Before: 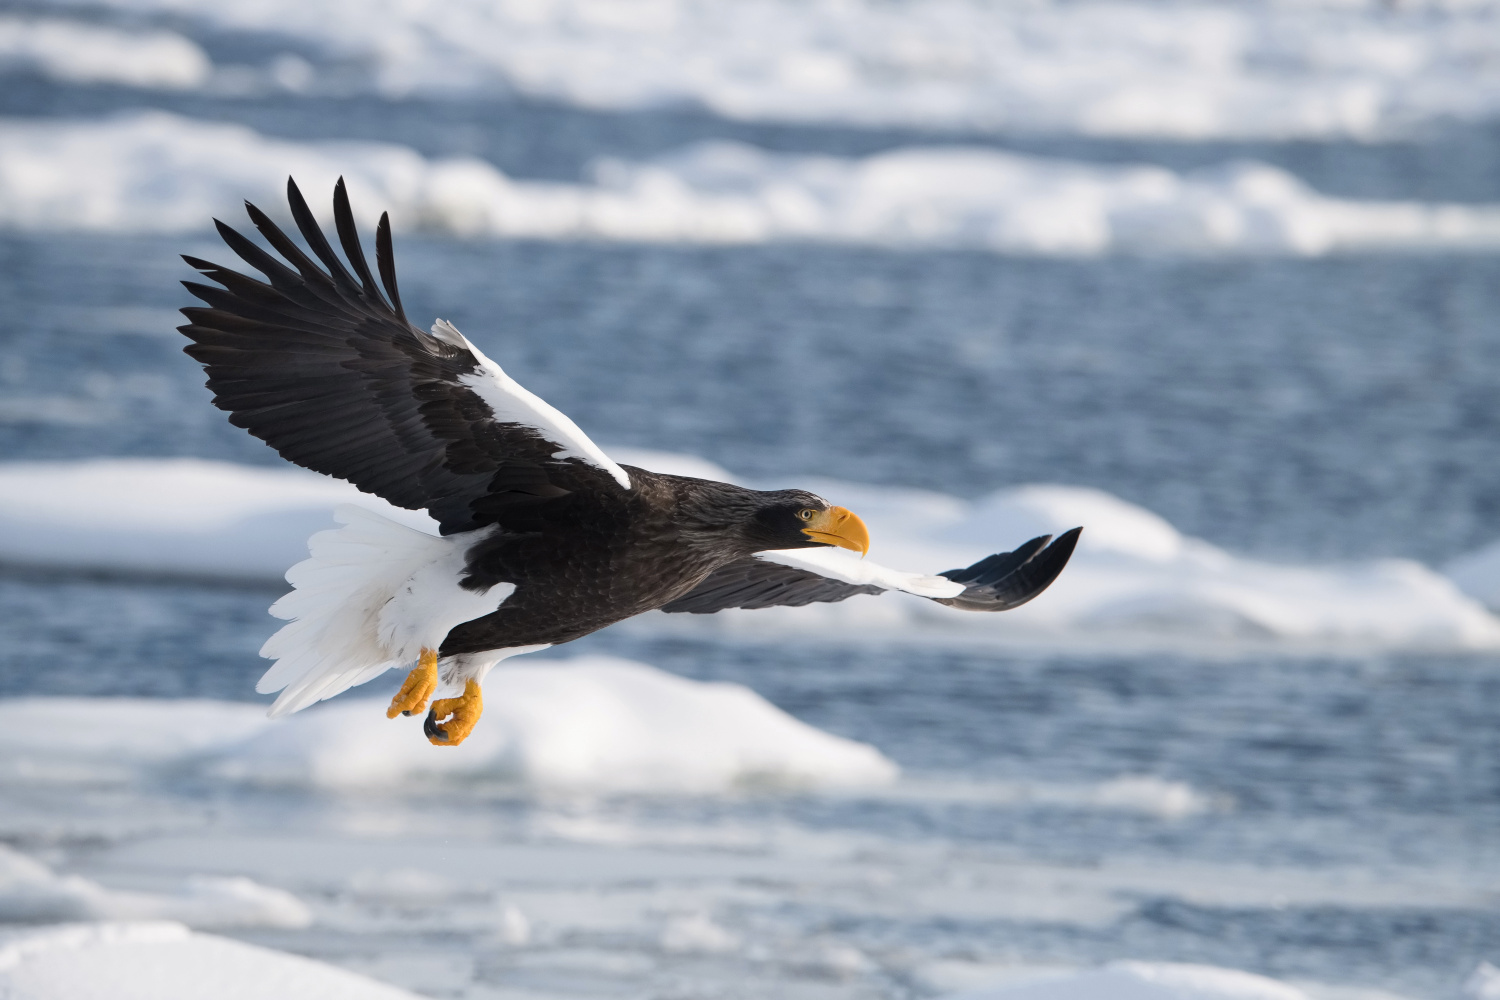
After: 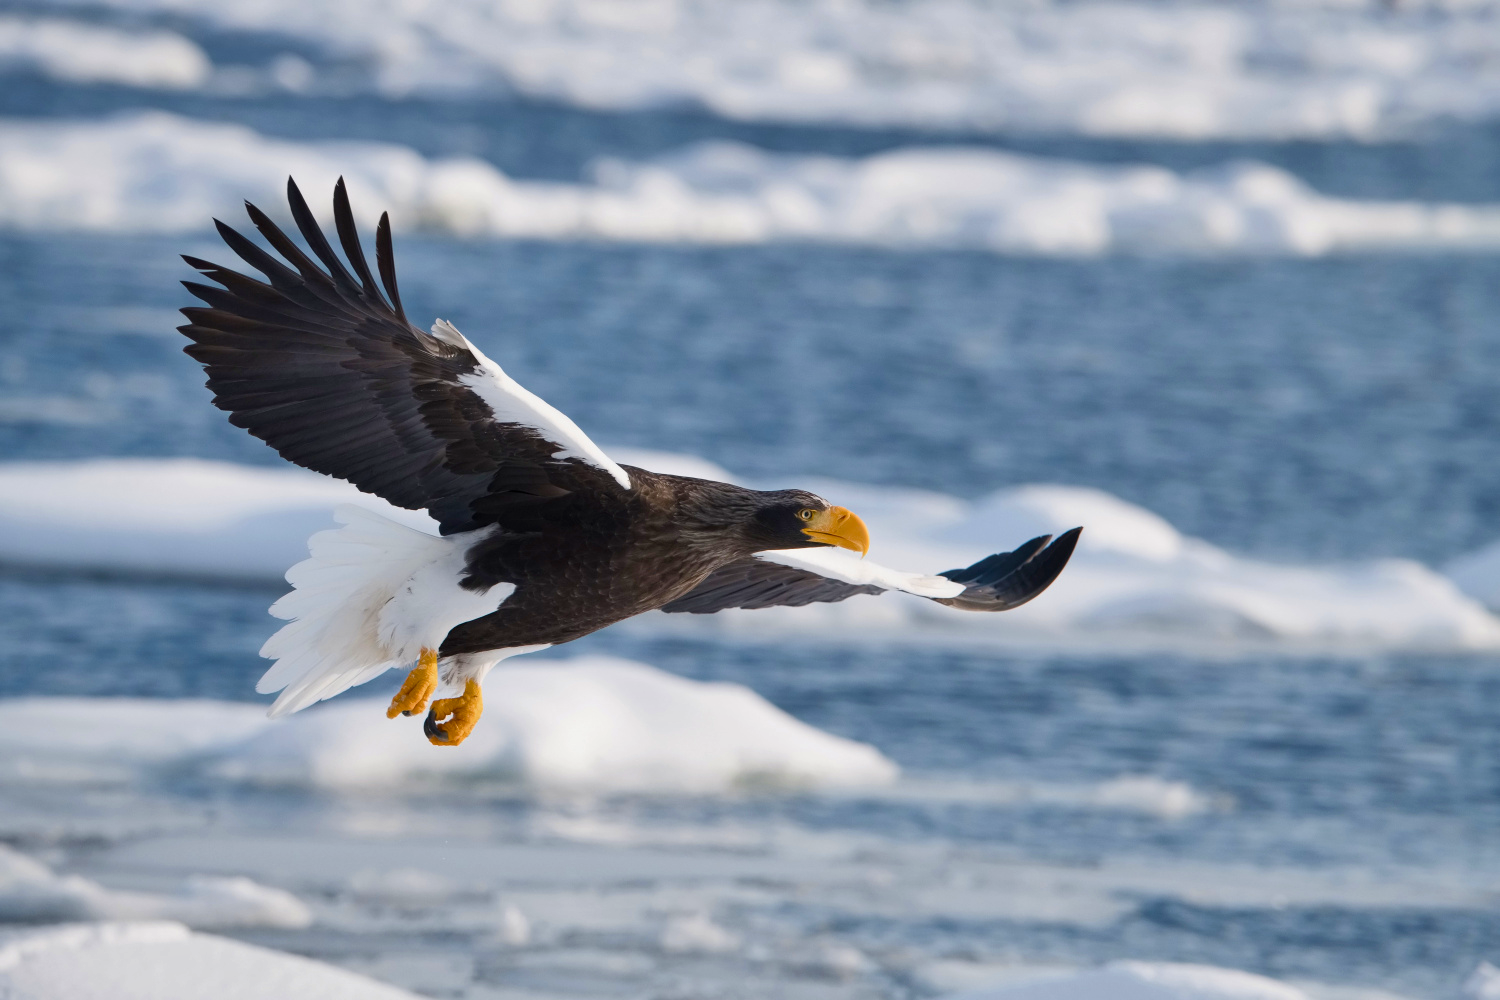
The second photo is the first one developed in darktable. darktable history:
velvia: on, module defaults
color balance rgb: perceptual saturation grading › global saturation 20%, perceptual saturation grading › highlights -24.767%, perceptual saturation grading › shadows 25.293%, perceptual brilliance grading › global brilliance 1.938%, perceptual brilliance grading › highlights -3.74%
color correction: highlights b* 0.068
shadows and highlights: low approximation 0.01, soften with gaussian
